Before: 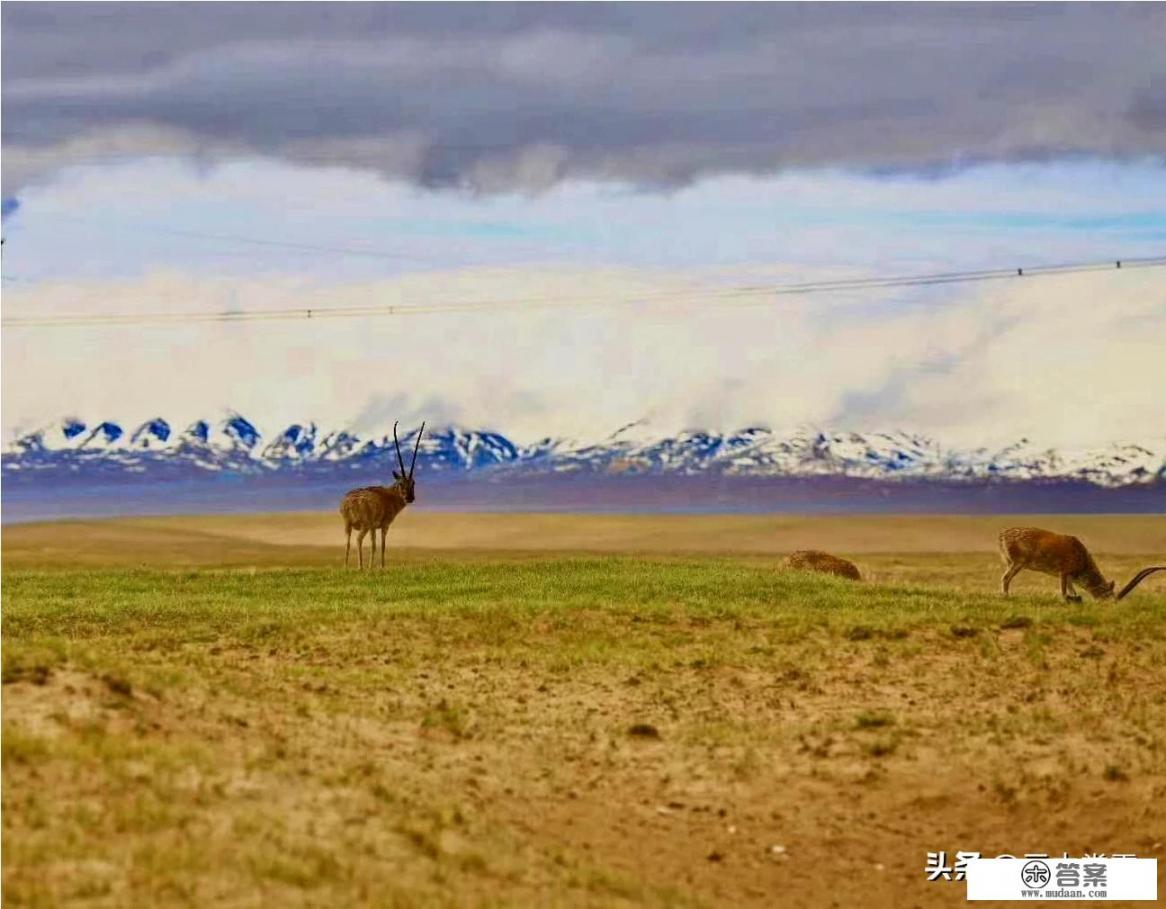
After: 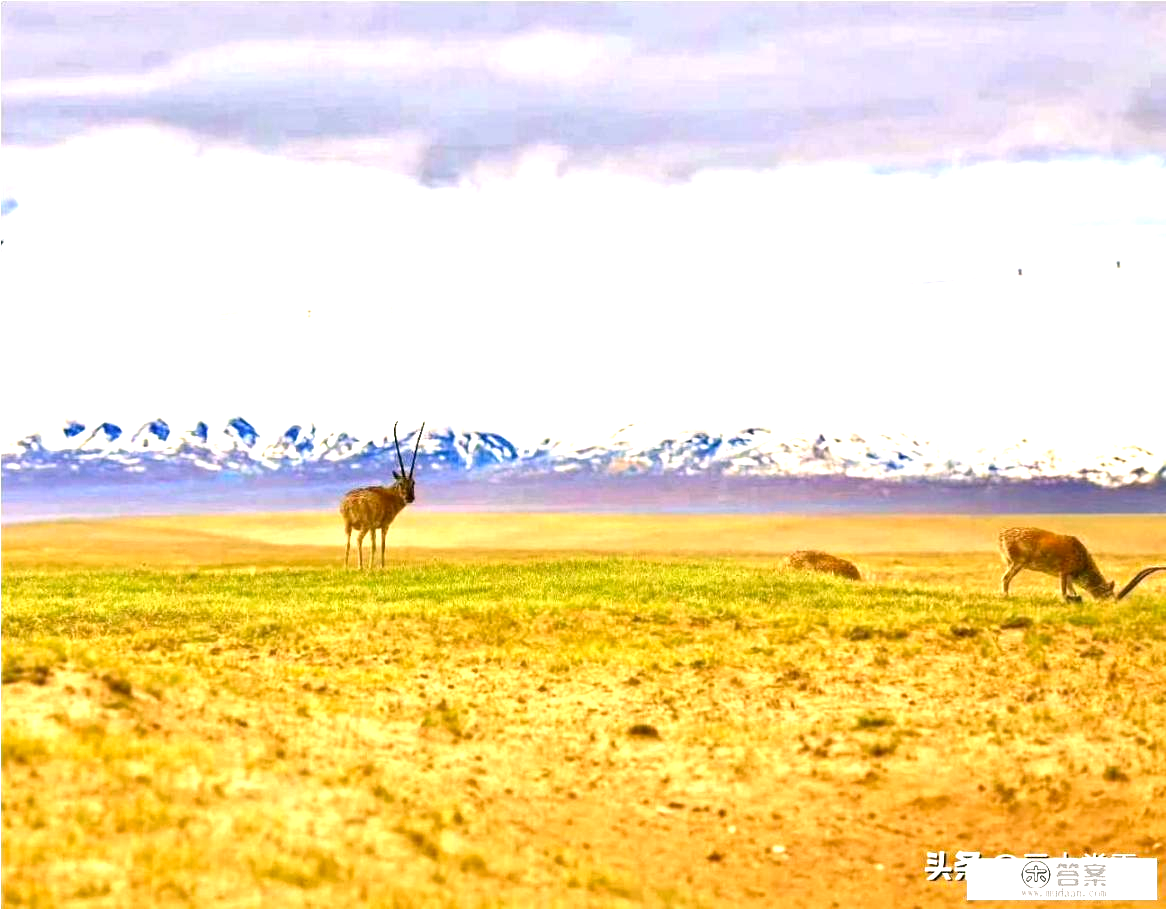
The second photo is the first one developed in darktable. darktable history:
color correction: highlights a* 4.02, highlights b* 4.98, shadows a* -7.55, shadows b* 4.98
exposure: black level correction 0.001, exposure 1.646 EV, compensate exposure bias true, compensate highlight preservation false
